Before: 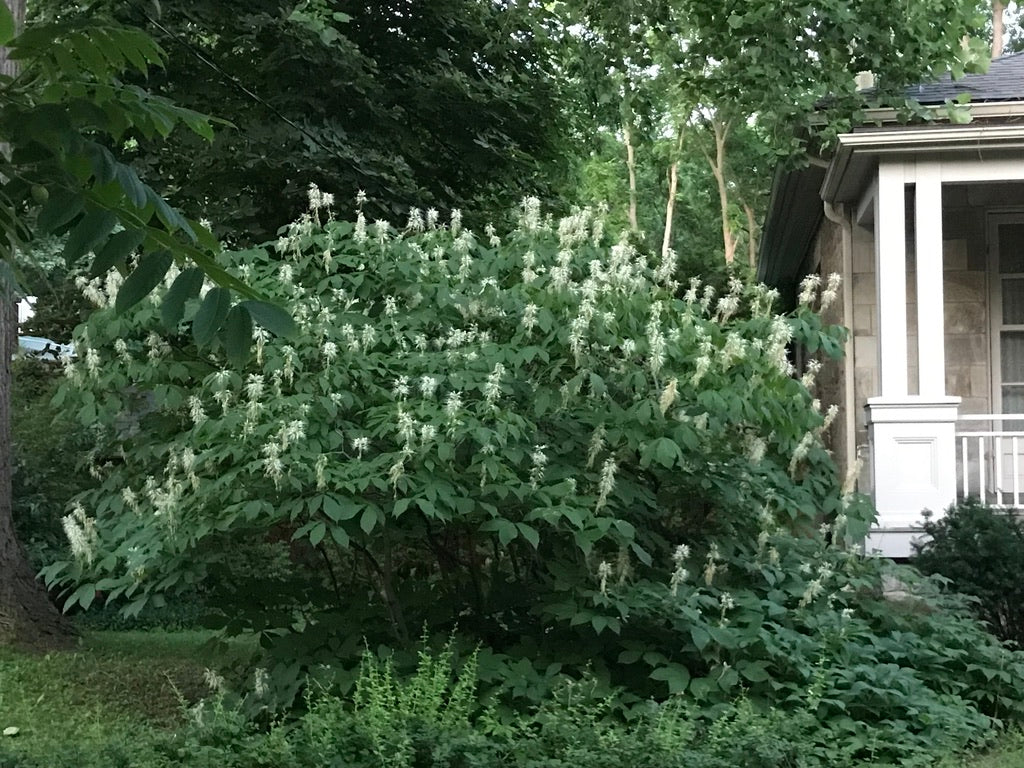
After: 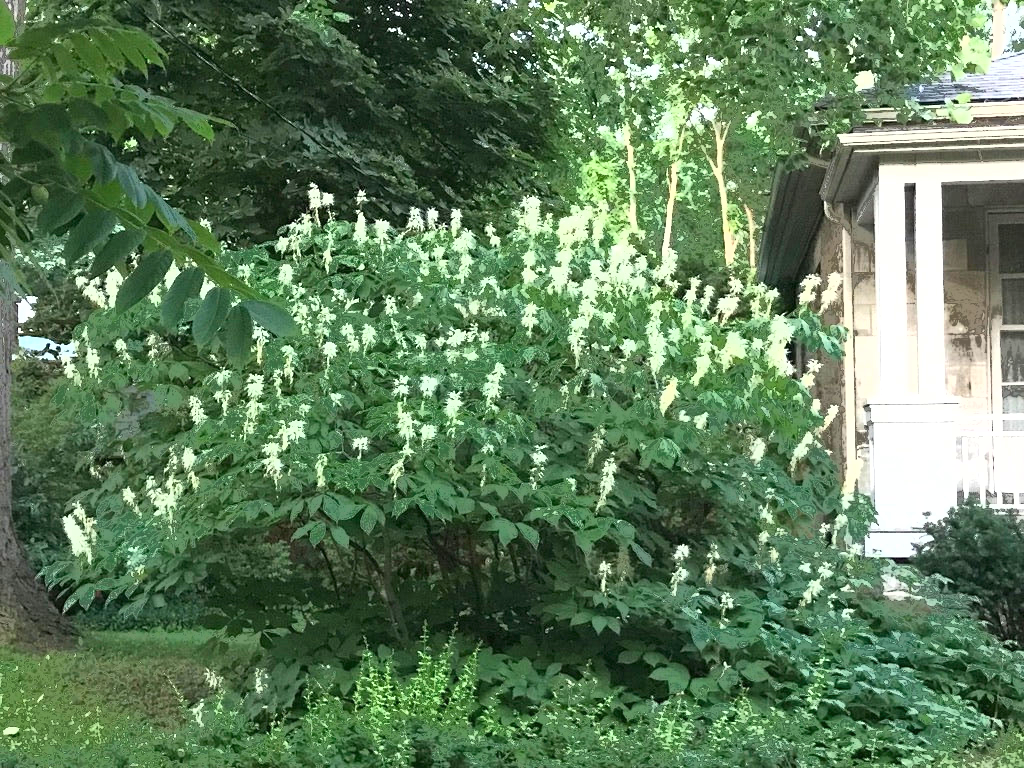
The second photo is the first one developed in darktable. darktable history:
fill light: exposure -0.73 EV, center 0.69, width 2.2
exposure: black level correction 0, exposure 1.45 EV, compensate exposure bias true, compensate highlight preservation false
